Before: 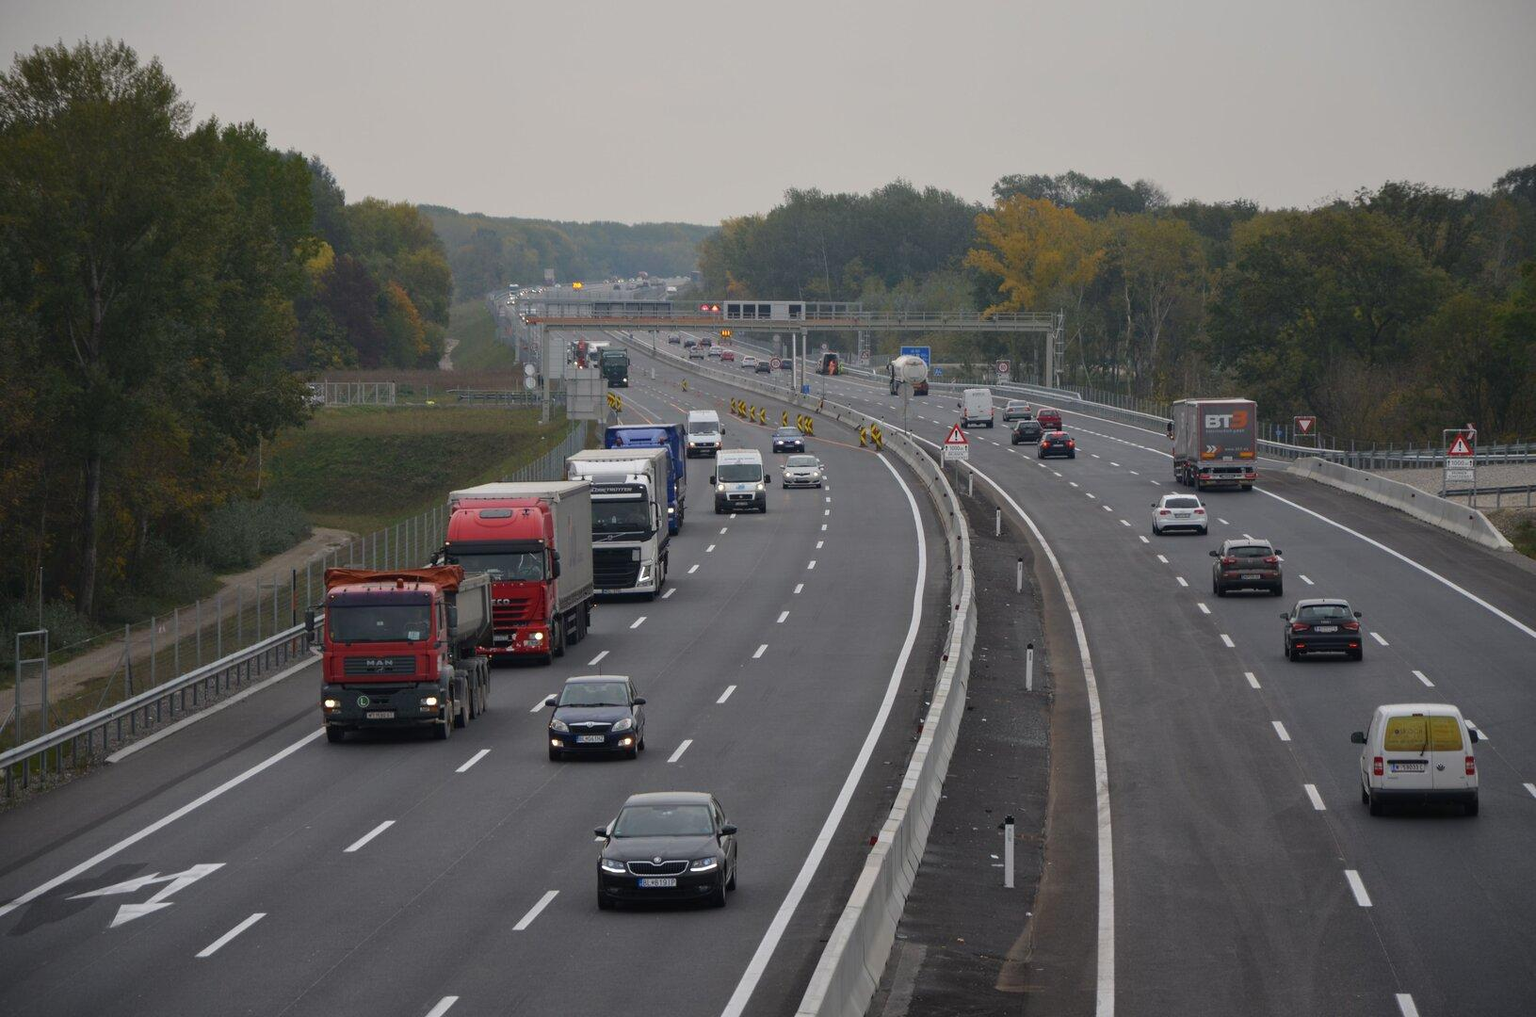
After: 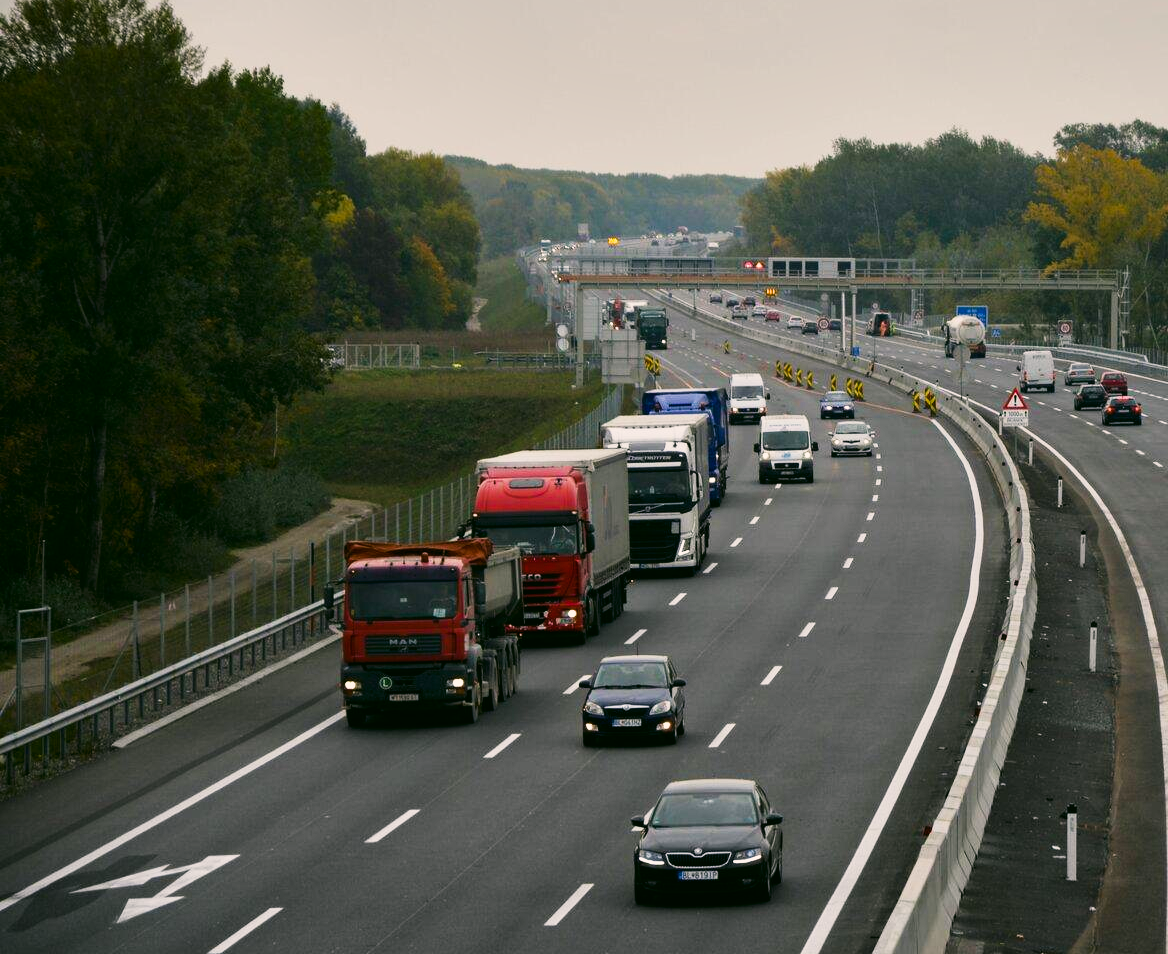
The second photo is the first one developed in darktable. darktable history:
sigmoid: contrast 1.86, skew 0.35
crop: top 5.803%, right 27.864%, bottom 5.804%
exposure: exposure 0.178 EV, compensate exposure bias true, compensate highlight preservation false
shadows and highlights: shadows 5, soften with gaussian
color correction: highlights a* 4.02, highlights b* 4.98, shadows a* -7.55, shadows b* 4.98
